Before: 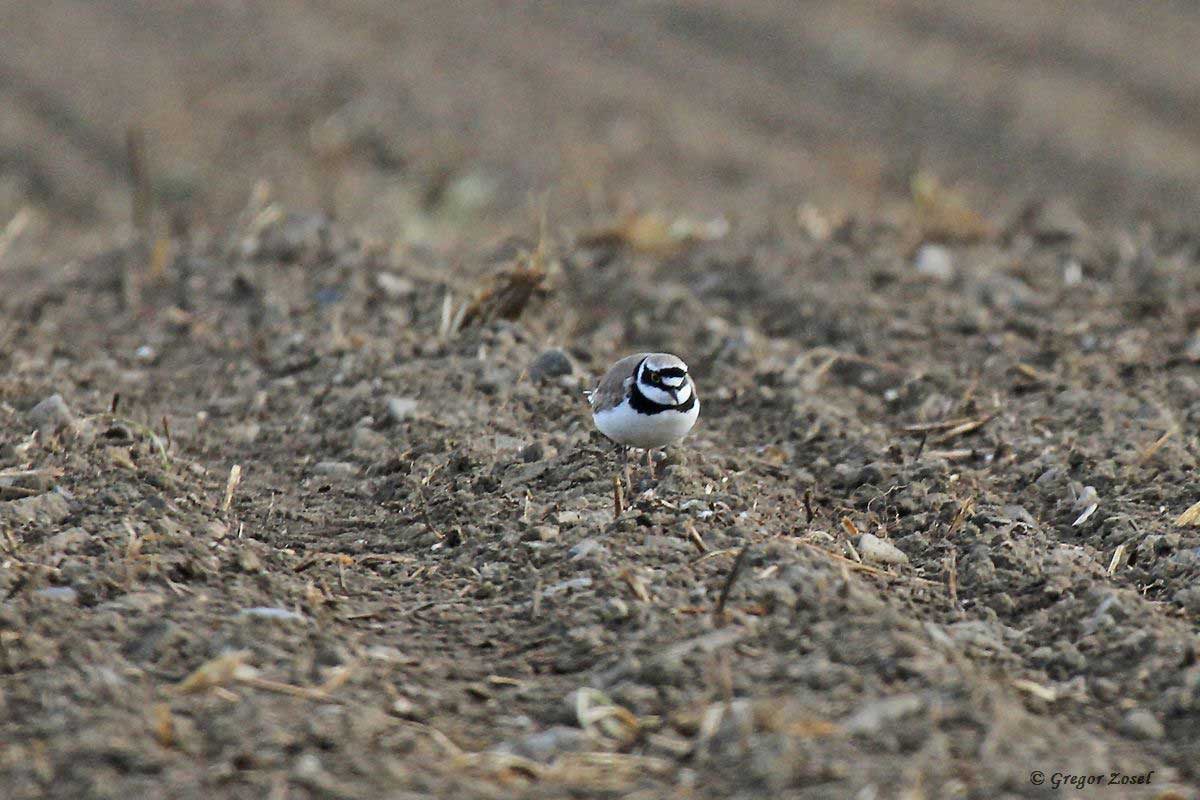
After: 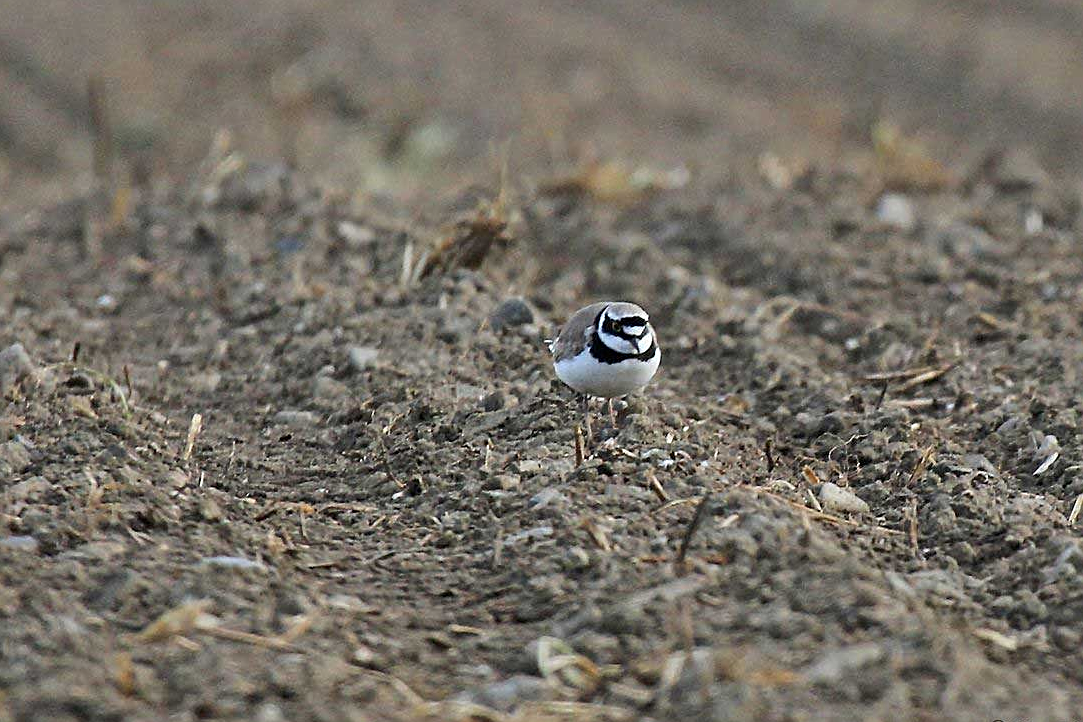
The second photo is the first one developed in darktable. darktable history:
sharpen: on, module defaults
crop: left 3.305%, top 6.436%, right 6.389%, bottom 3.258%
tone equalizer: on, module defaults
